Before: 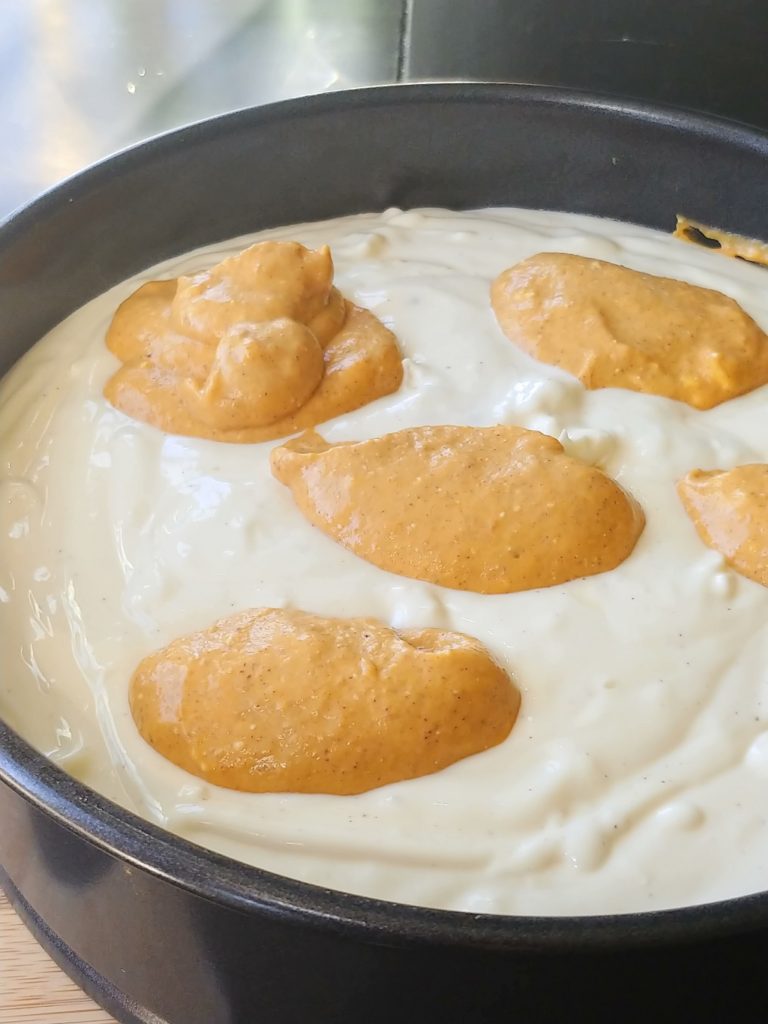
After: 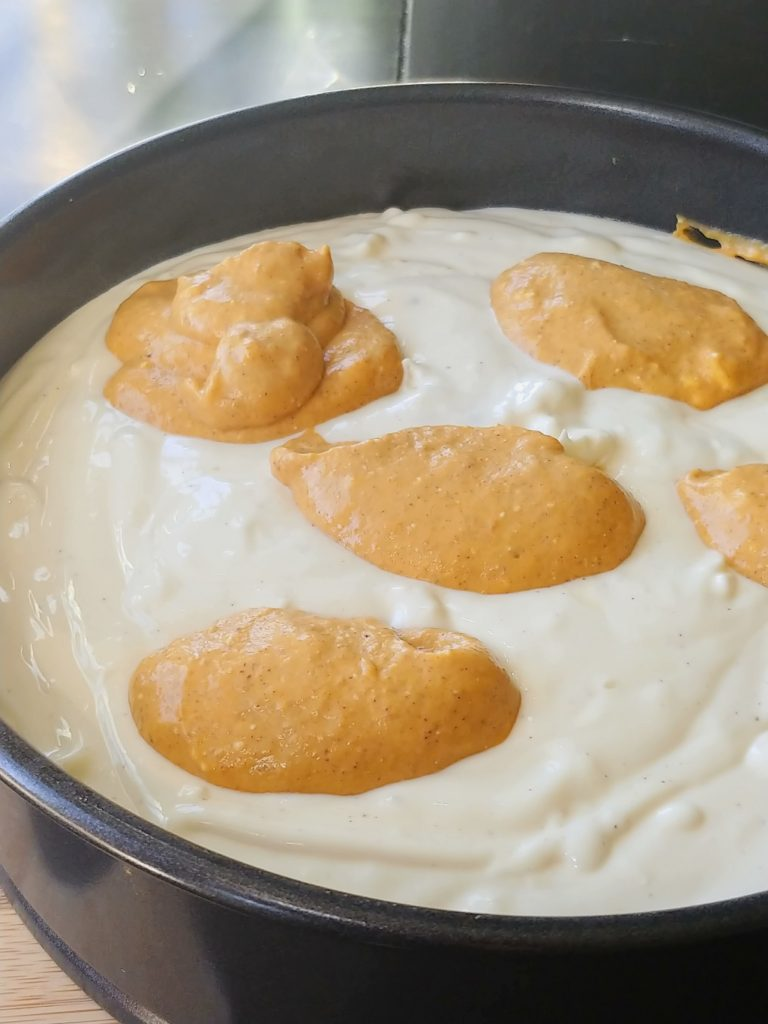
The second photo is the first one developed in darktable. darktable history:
exposure: black level correction 0.001, exposure -0.122 EV, compensate exposure bias true, compensate highlight preservation false
